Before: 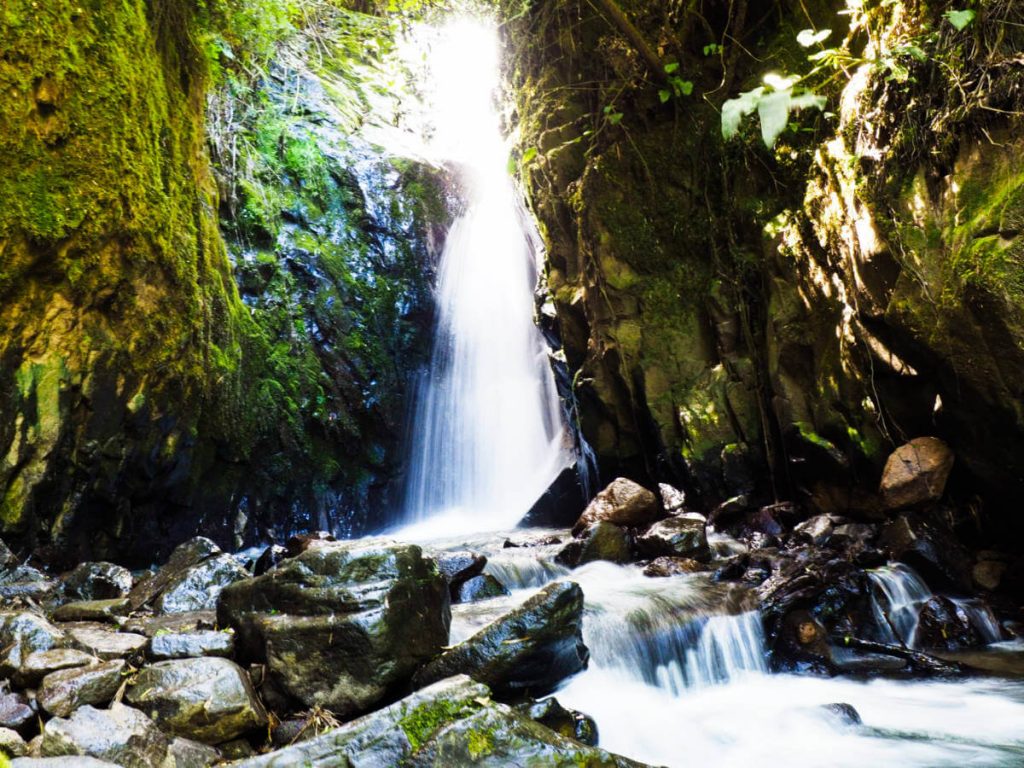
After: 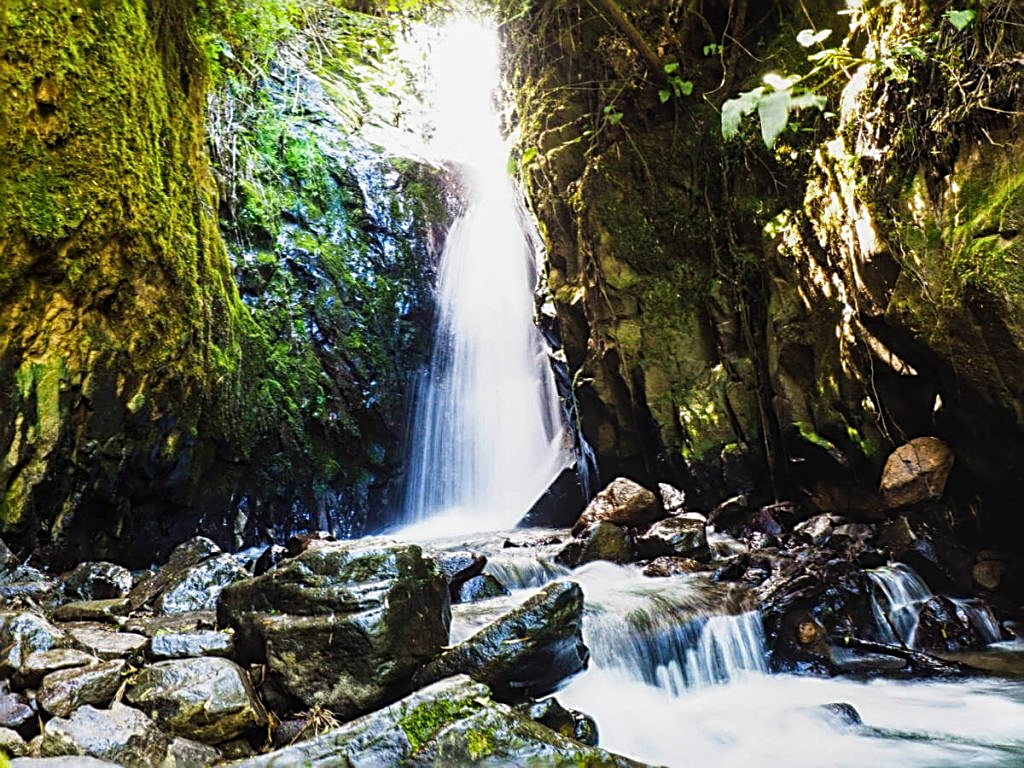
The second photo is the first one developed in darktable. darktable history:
local contrast: detail 117%
sharpen: radius 2.584, amount 0.688
exposure: compensate highlight preservation false
